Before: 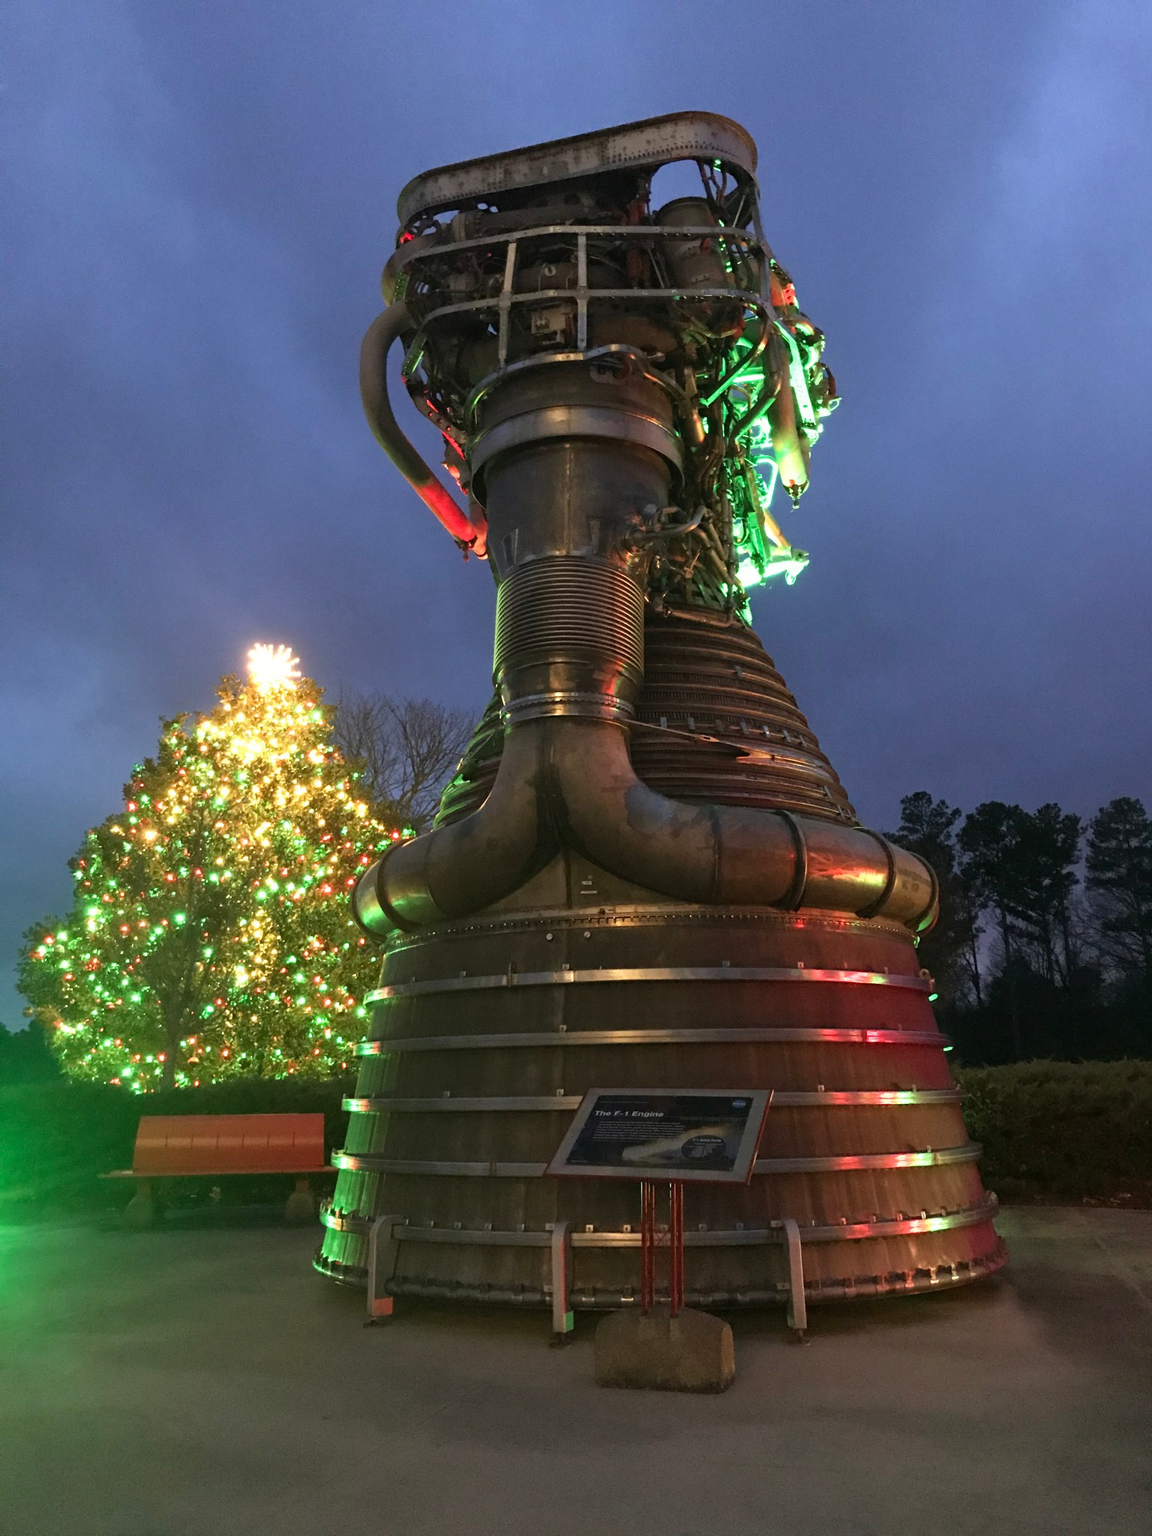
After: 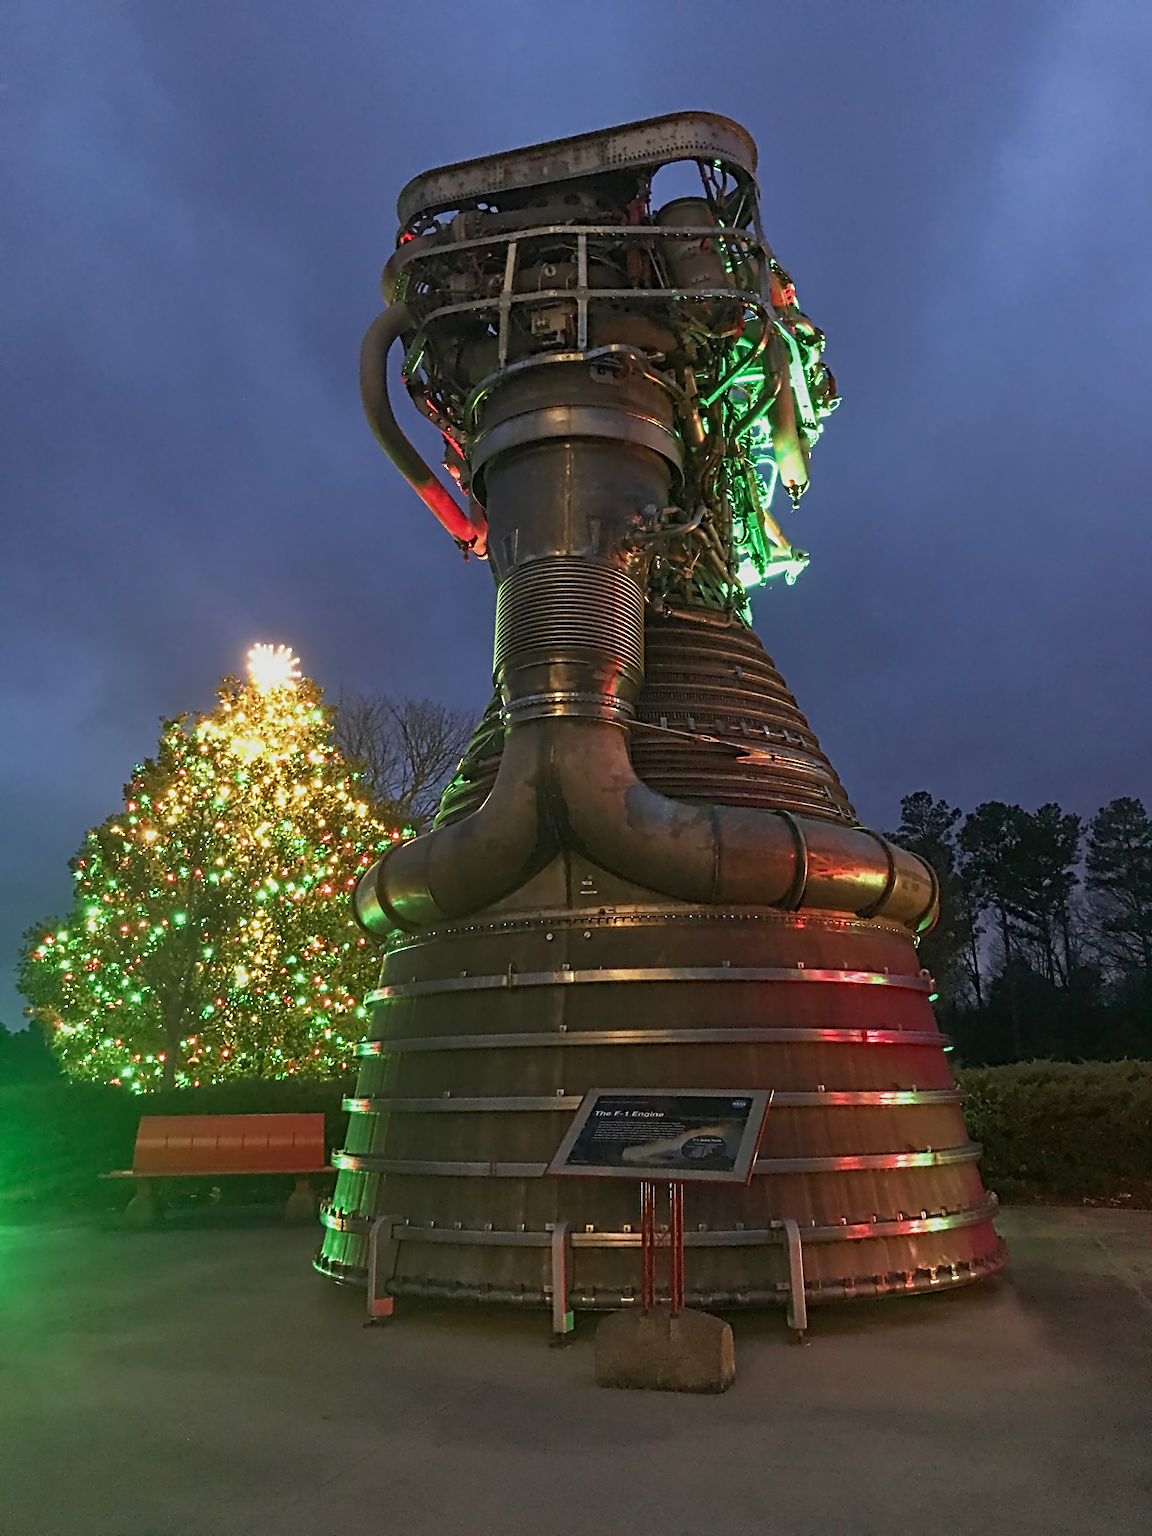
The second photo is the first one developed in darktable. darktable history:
contrast equalizer: y [[0.5, 0.5, 0.5, 0.515, 0.749, 0.84], [0.5 ×6], [0.5 ×6], [0, 0, 0, 0.001, 0.067, 0.262], [0 ×6]]
tone equalizer: -8 EV 0.265 EV, -7 EV 0.381 EV, -6 EV 0.438 EV, -5 EV 0.29 EV, -3 EV -0.258 EV, -2 EV -0.414 EV, -1 EV -0.422 EV, +0 EV -0.279 EV, mask exposure compensation -0.507 EV
